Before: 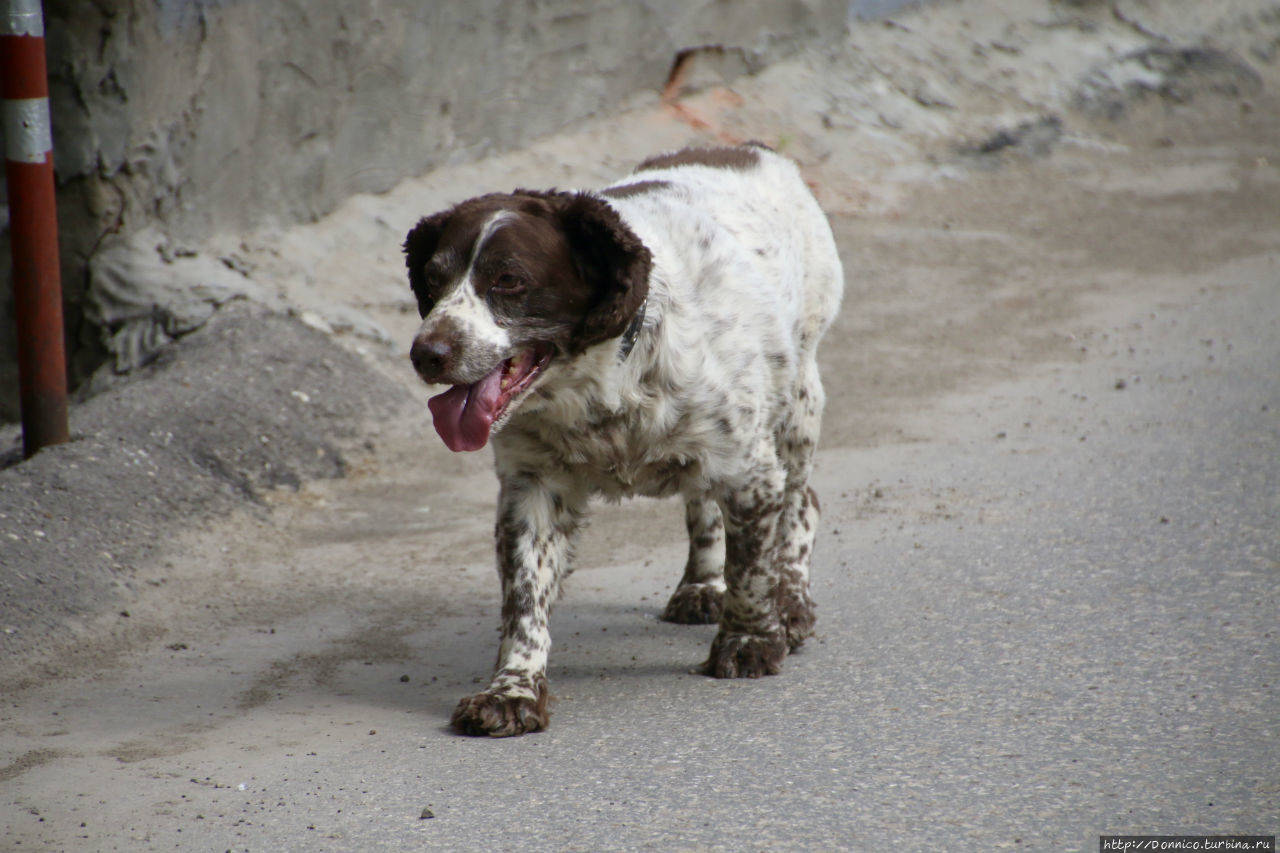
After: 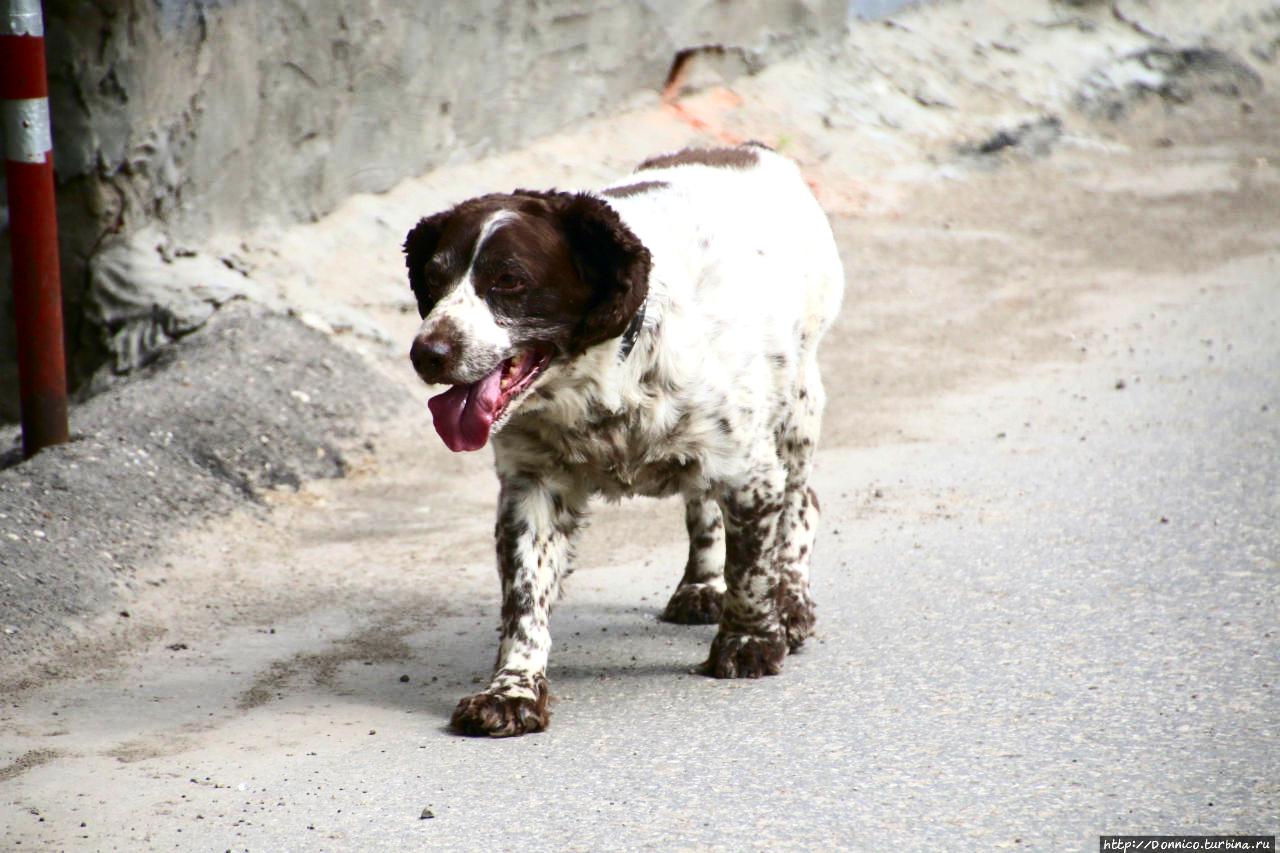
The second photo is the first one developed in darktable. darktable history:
exposure: black level correction 0, exposure 0.692 EV, compensate highlight preservation false
contrast brightness saturation: contrast 0.284
